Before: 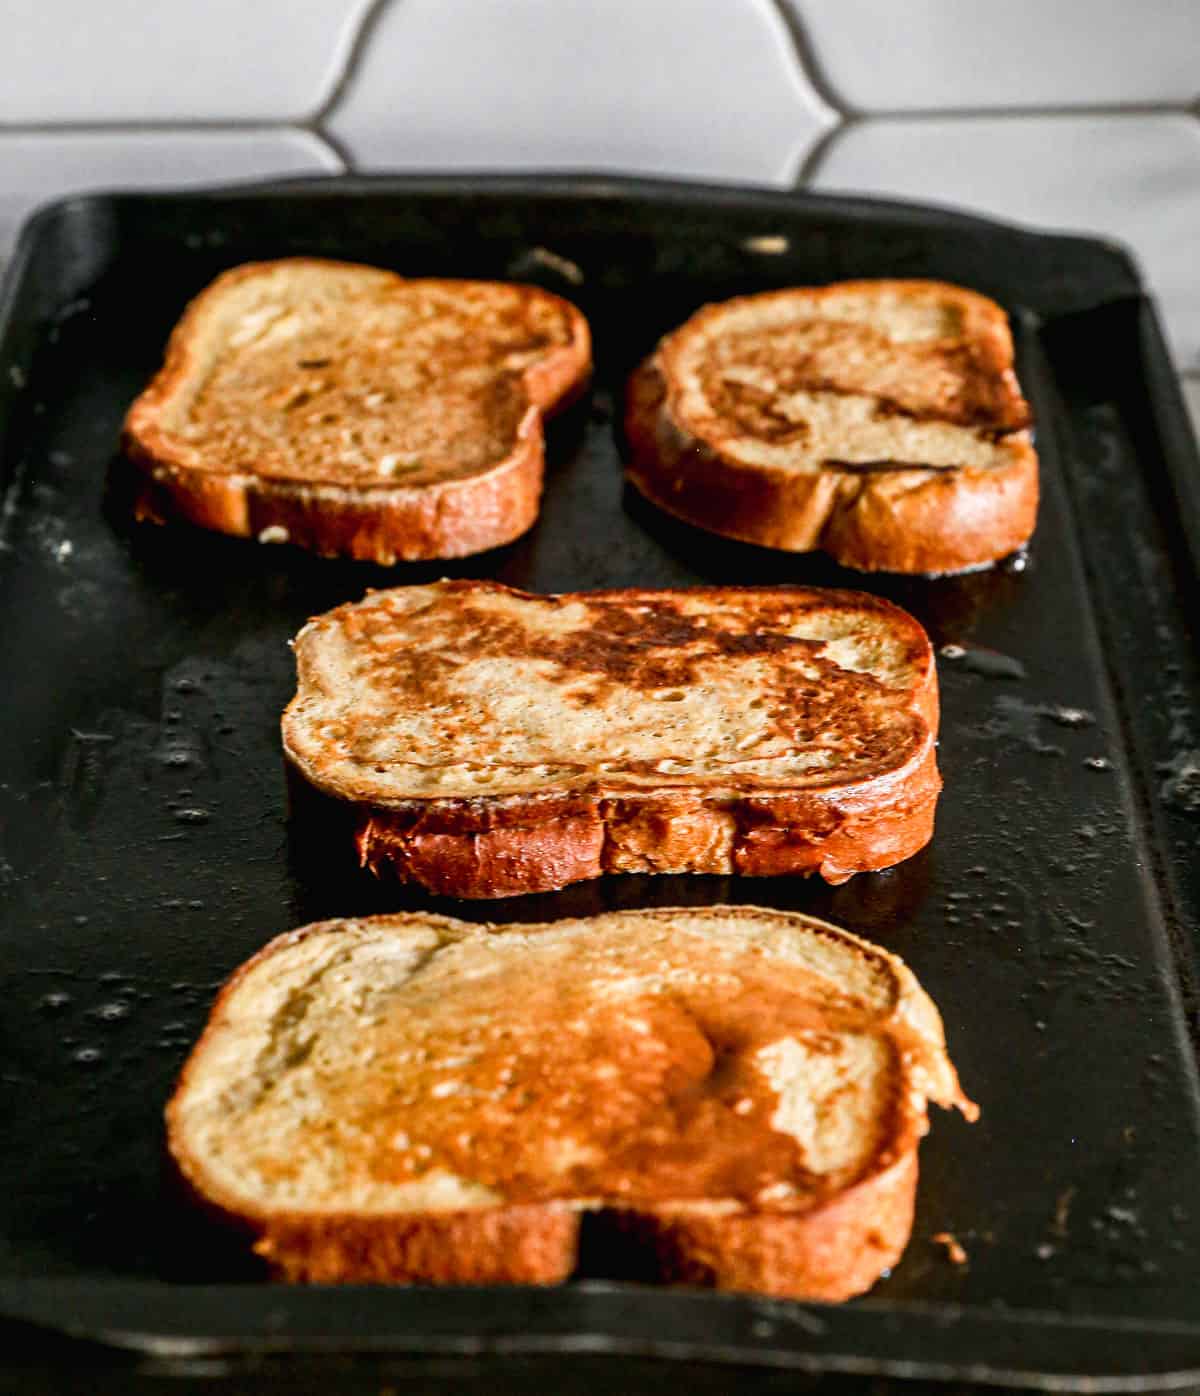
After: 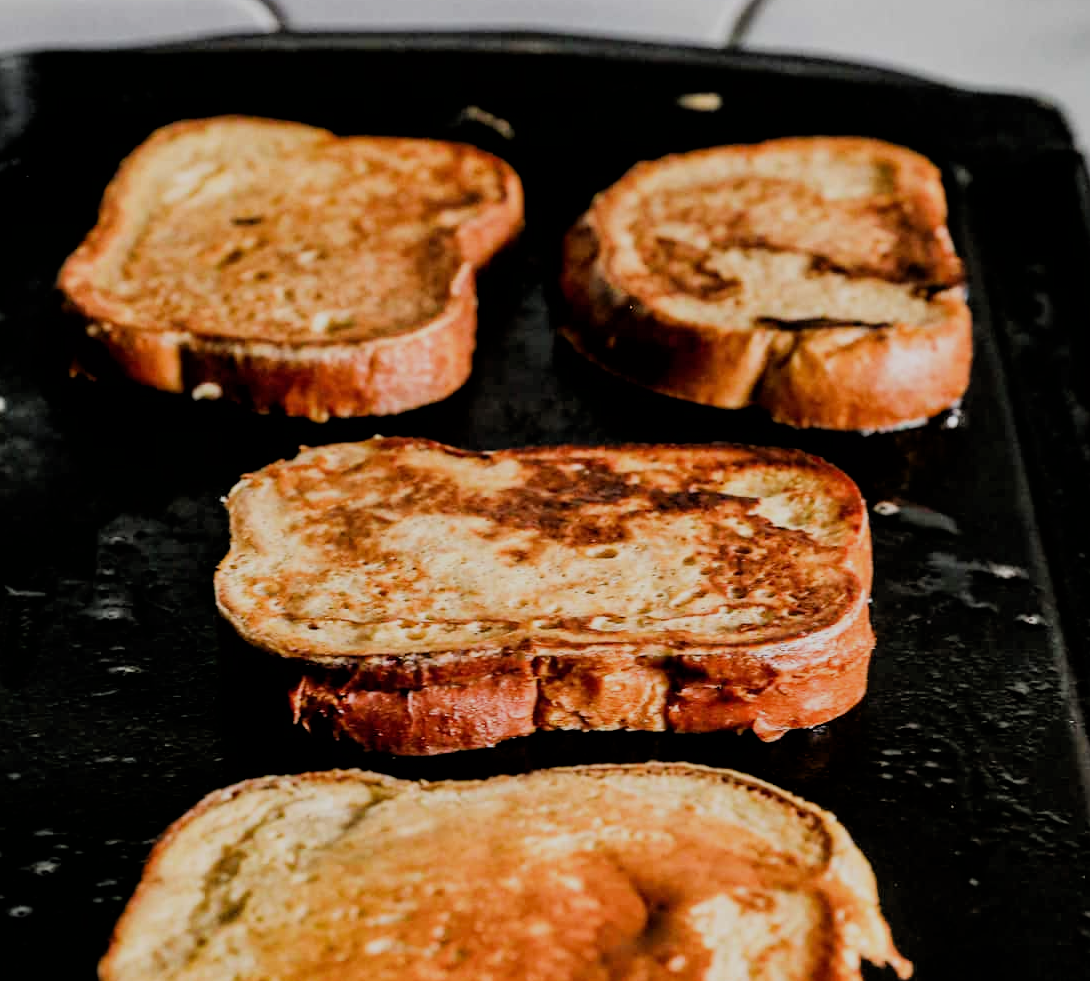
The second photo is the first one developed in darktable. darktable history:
filmic rgb: black relative exposure -4.38 EV, white relative exposure 4.56 EV, hardness 2.37, contrast 1.05
crop: left 5.596%, top 10.314%, right 3.534%, bottom 19.395%
